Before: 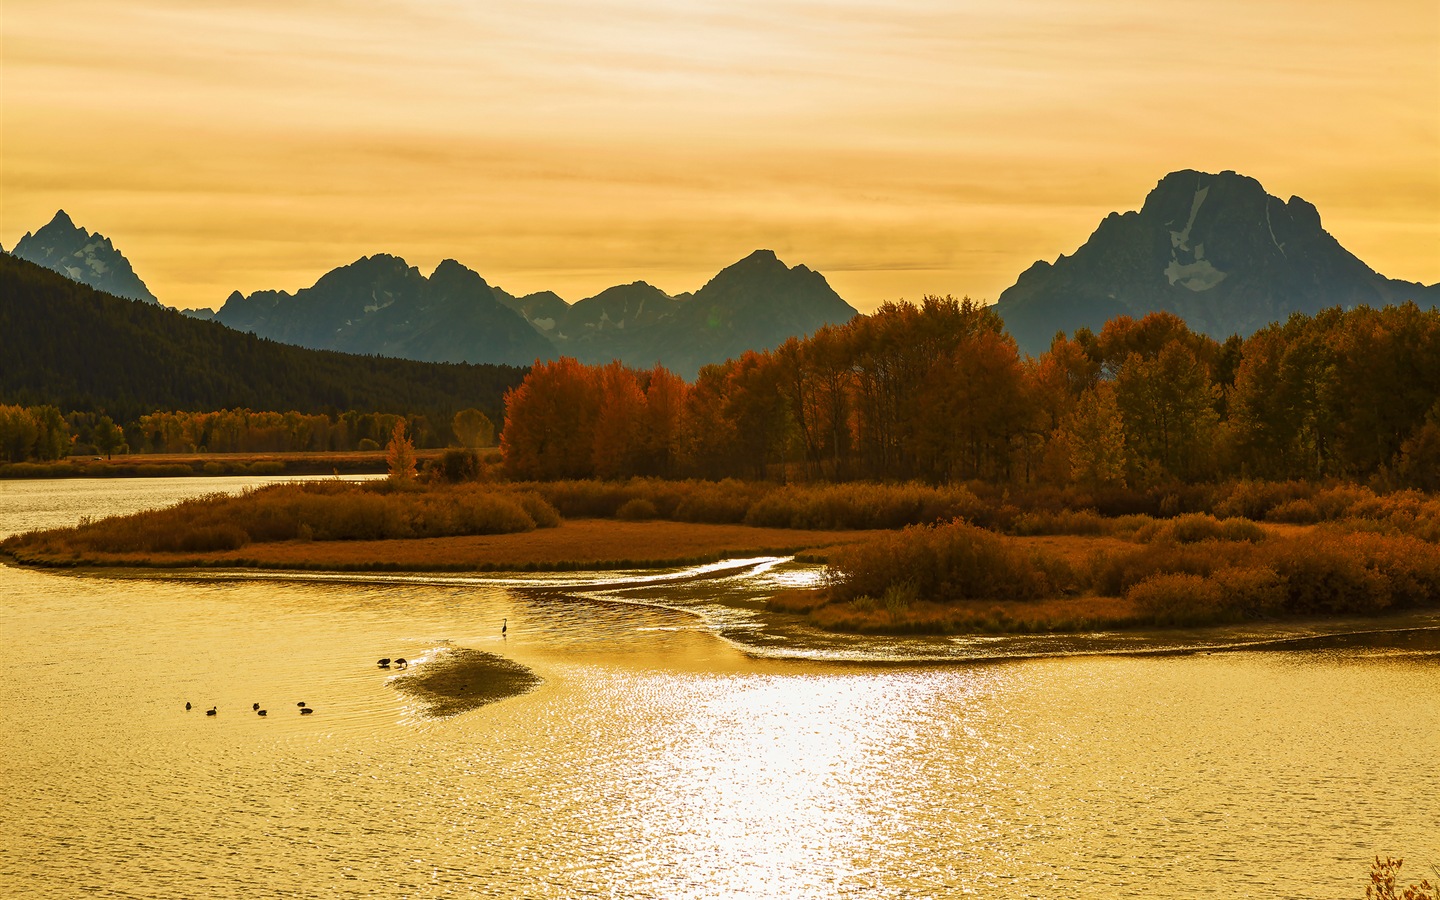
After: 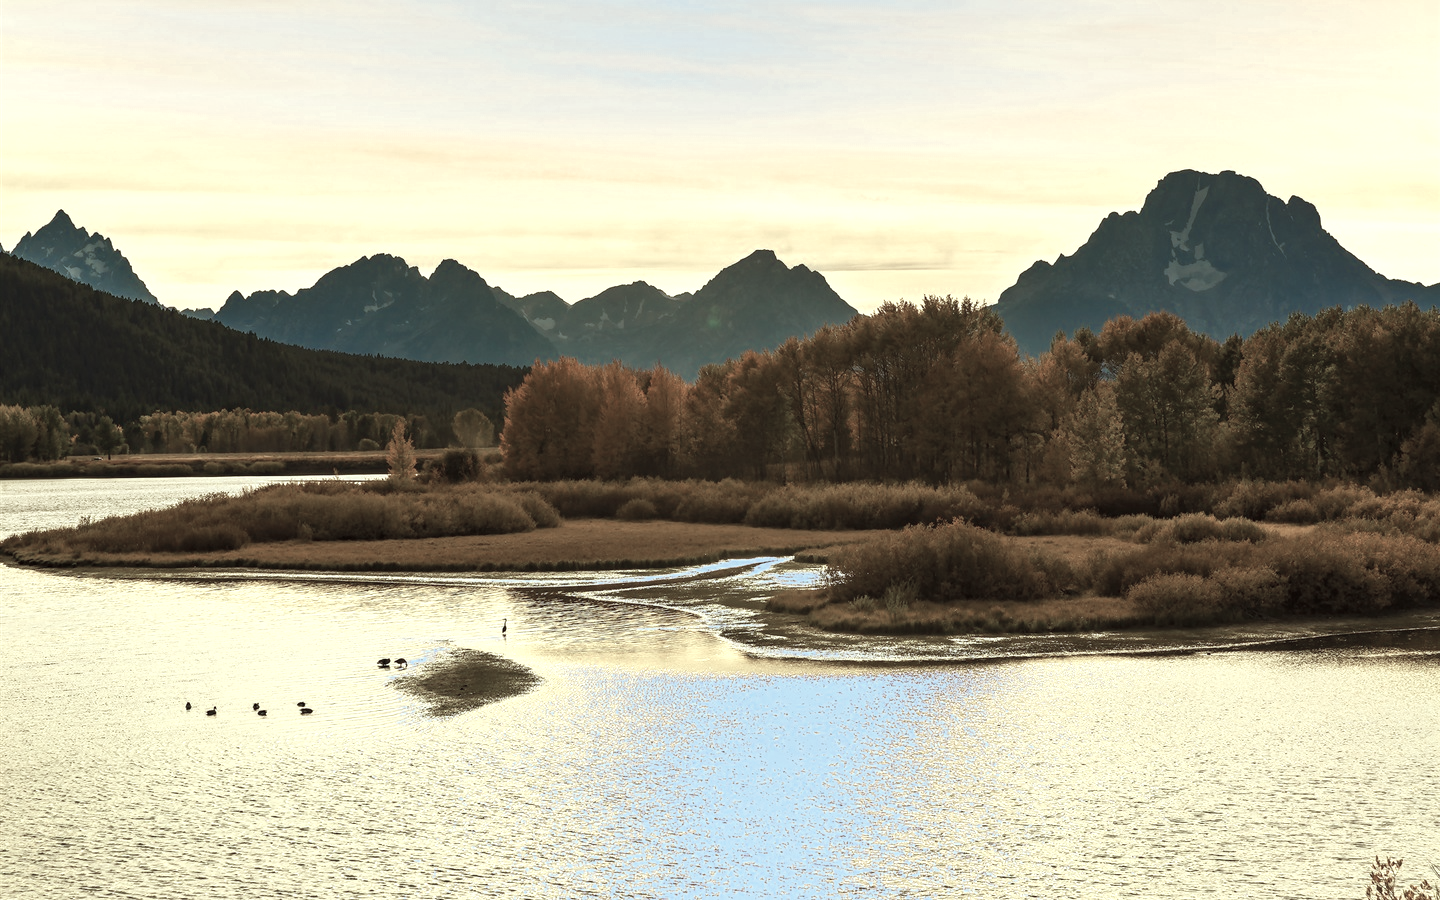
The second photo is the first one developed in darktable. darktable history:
color zones: curves: ch0 [(0.25, 0.667) (0.758, 0.368)]; ch1 [(0.215, 0.245) (0.761, 0.373)]; ch2 [(0.247, 0.554) (0.761, 0.436)]
color correction: highlights a* -9.61, highlights b* -21.88
